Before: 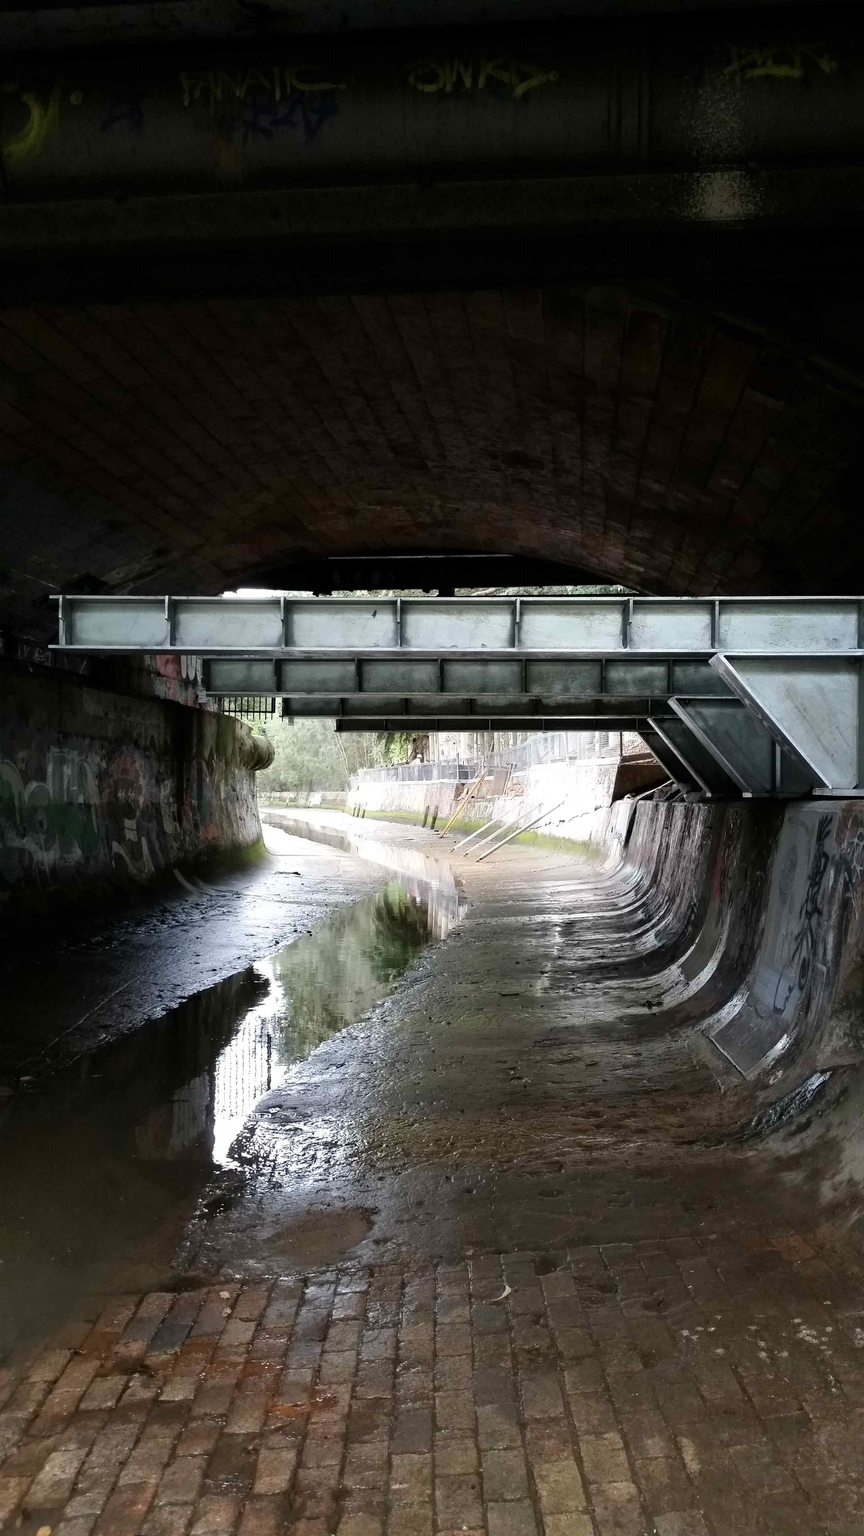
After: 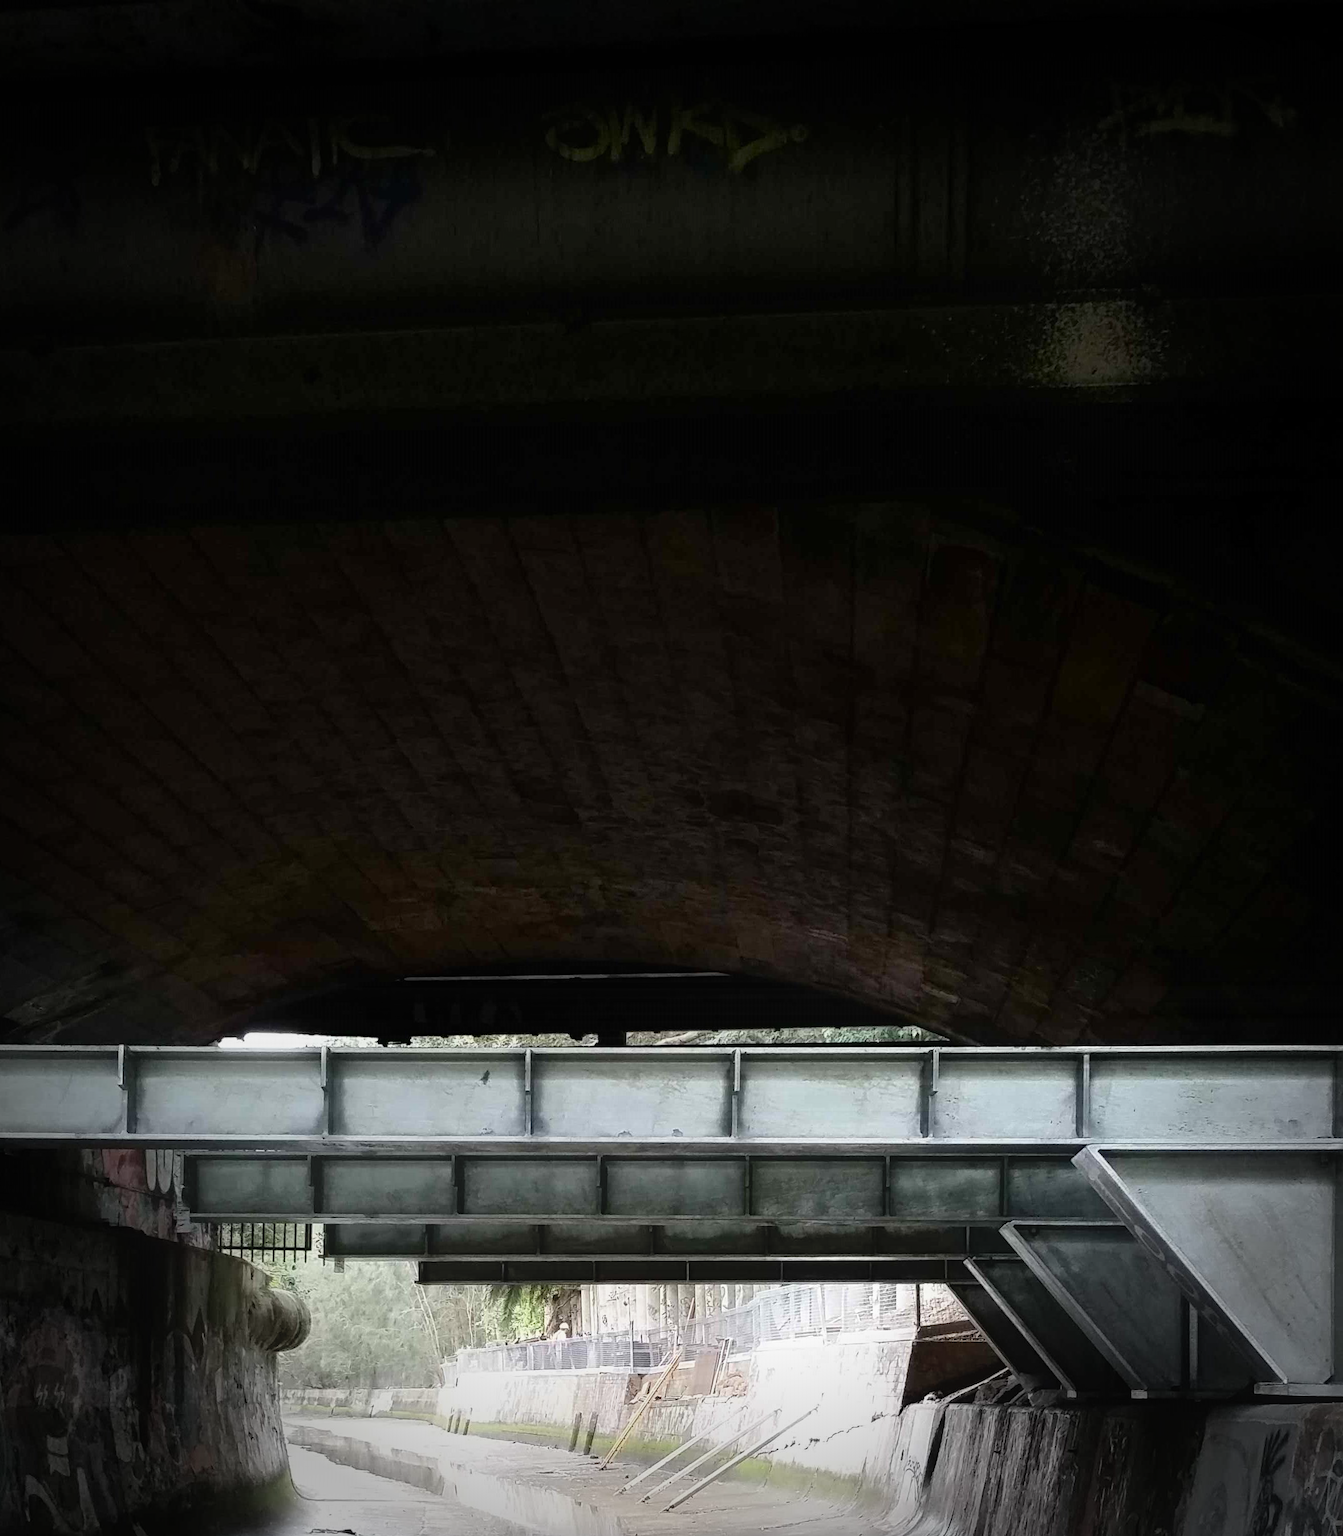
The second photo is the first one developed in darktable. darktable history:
crop and rotate: left 11.327%, bottom 42.968%
contrast equalizer: octaves 7, y [[0.439, 0.44, 0.442, 0.457, 0.493, 0.498], [0.5 ×6], [0.5 ×6], [0 ×6], [0 ×6]]
vignetting: fall-off start 75.92%, fall-off radius 26.39%, width/height ratio 0.965
